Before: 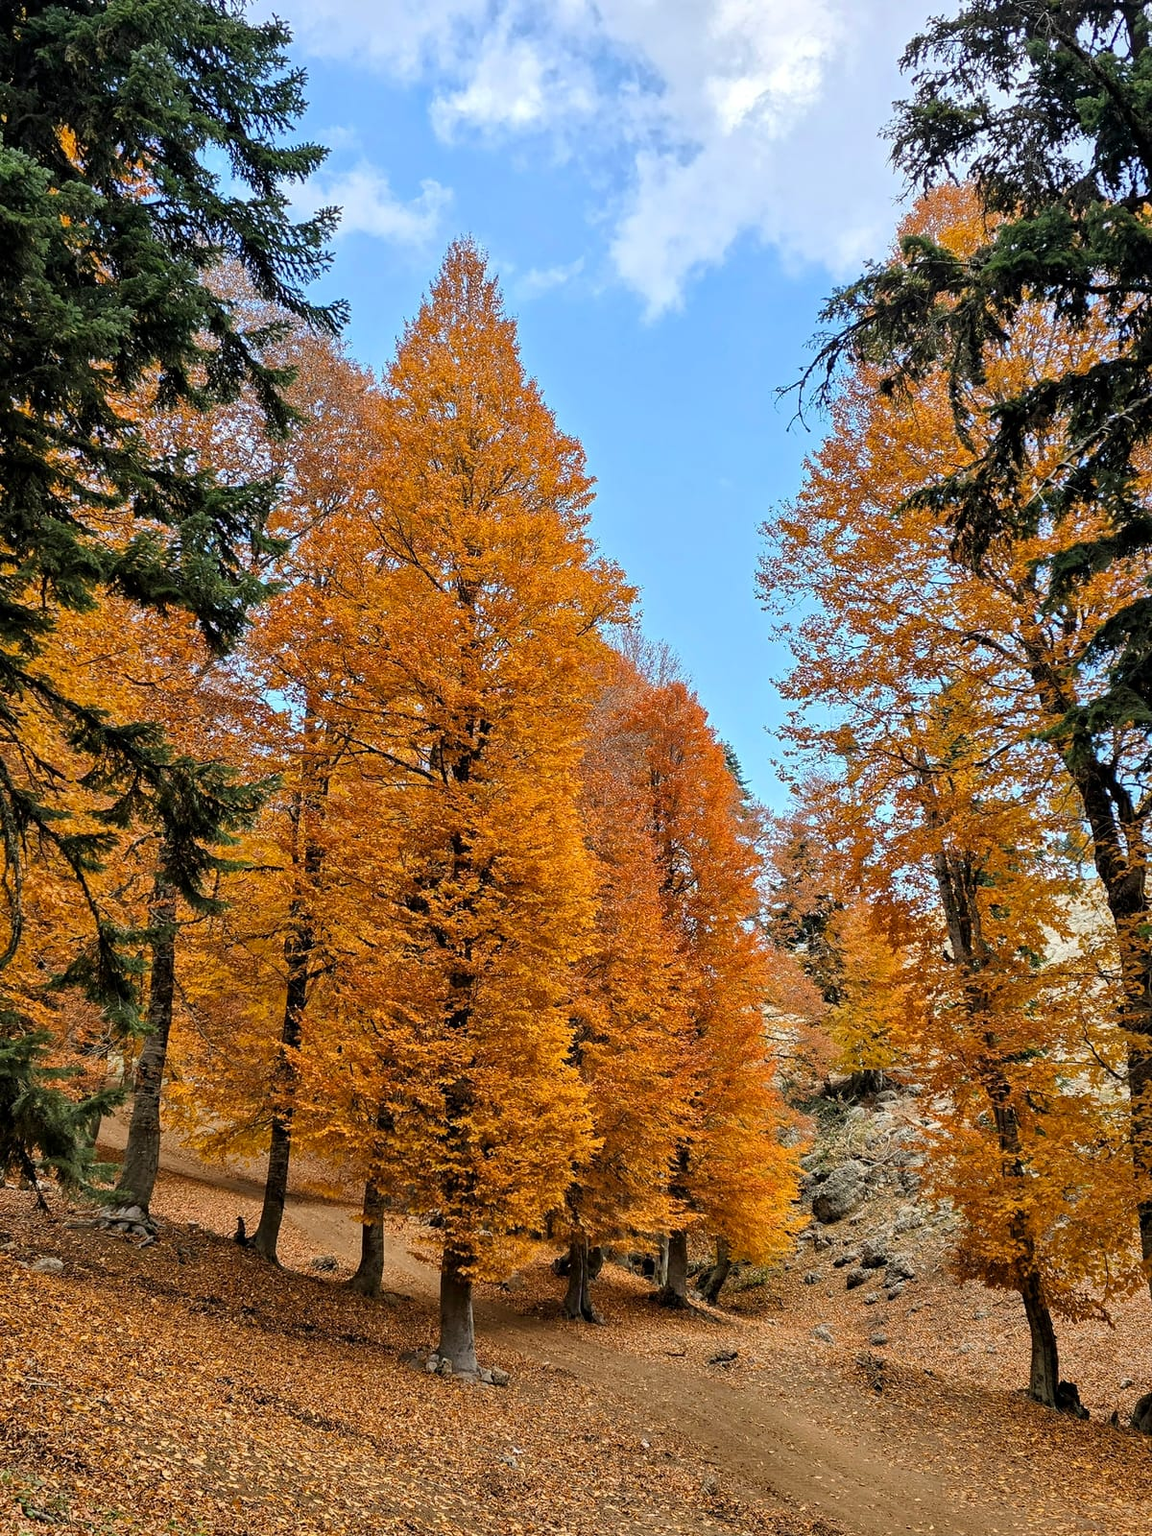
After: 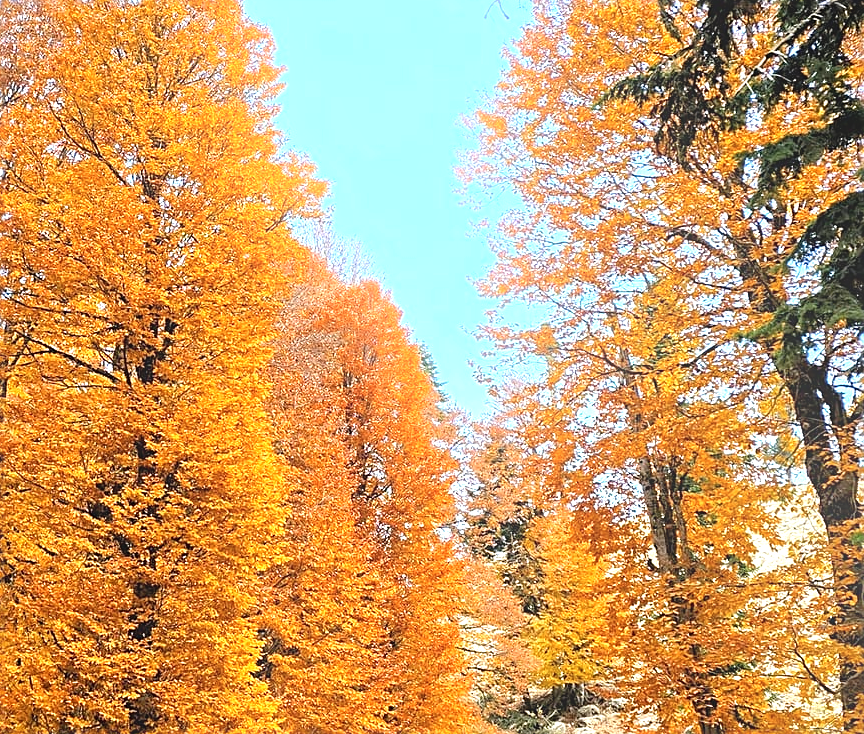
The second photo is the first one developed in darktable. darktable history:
bloom: size 13.65%, threshold 98.39%, strength 4.82%
exposure: black level correction 0, exposure 1 EV, compensate exposure bias true, compensate highlight preservation false
sharpen: on, module defaults
crop and rotate: left 27.938%, top 27.046%, bottom 27.046%
